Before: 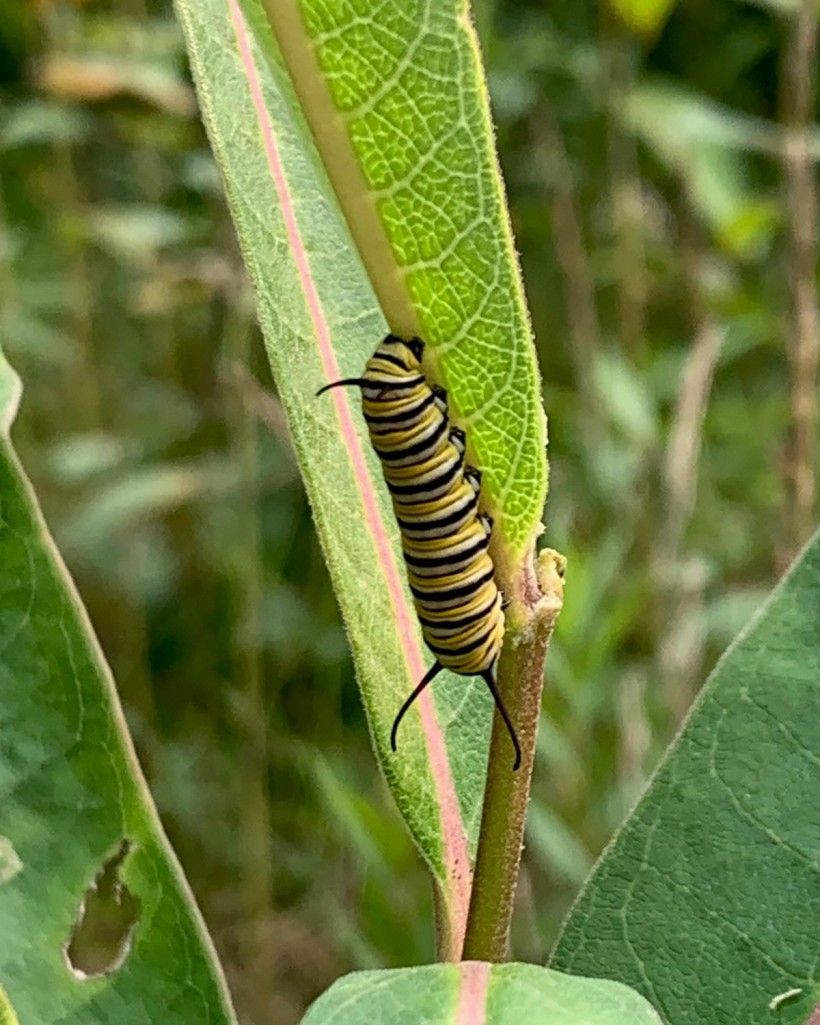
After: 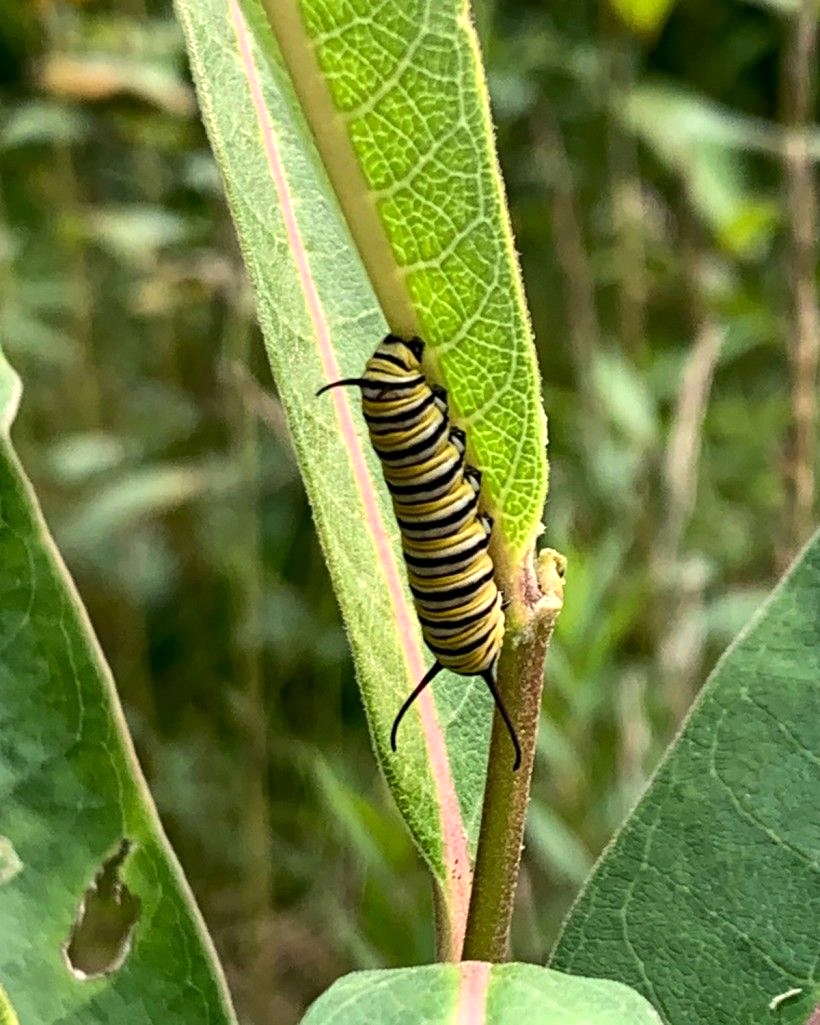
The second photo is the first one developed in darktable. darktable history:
tone equalizer: -8 EV -0.417 EV, -7 EV -0.389 EV, -6 EV -0.333 EV, -5 EV -0.222 EV, -3 EV 0.222 EV, -2 EV 0.333 EV, -1 EV 0.389 EV, +0 EV 0.417 EV, edges refinement/feathering 500, mask exposure compensation -1.57 EV, preserve details no
white balance: emerald 1
